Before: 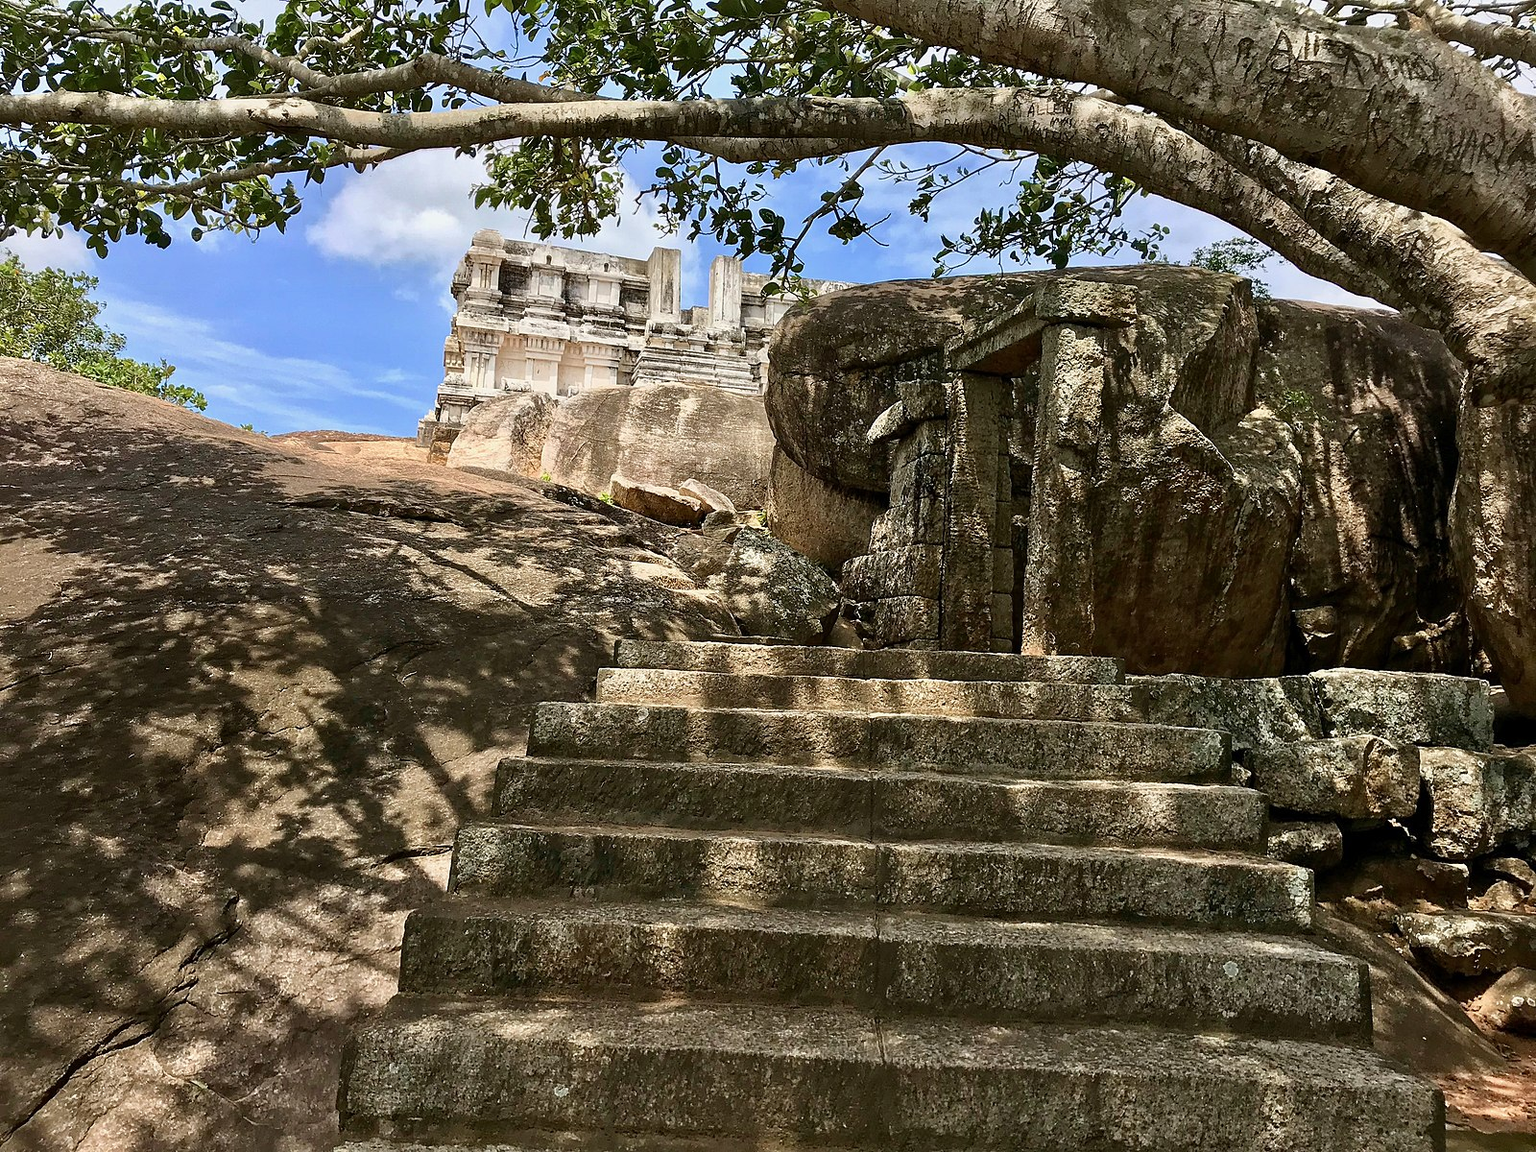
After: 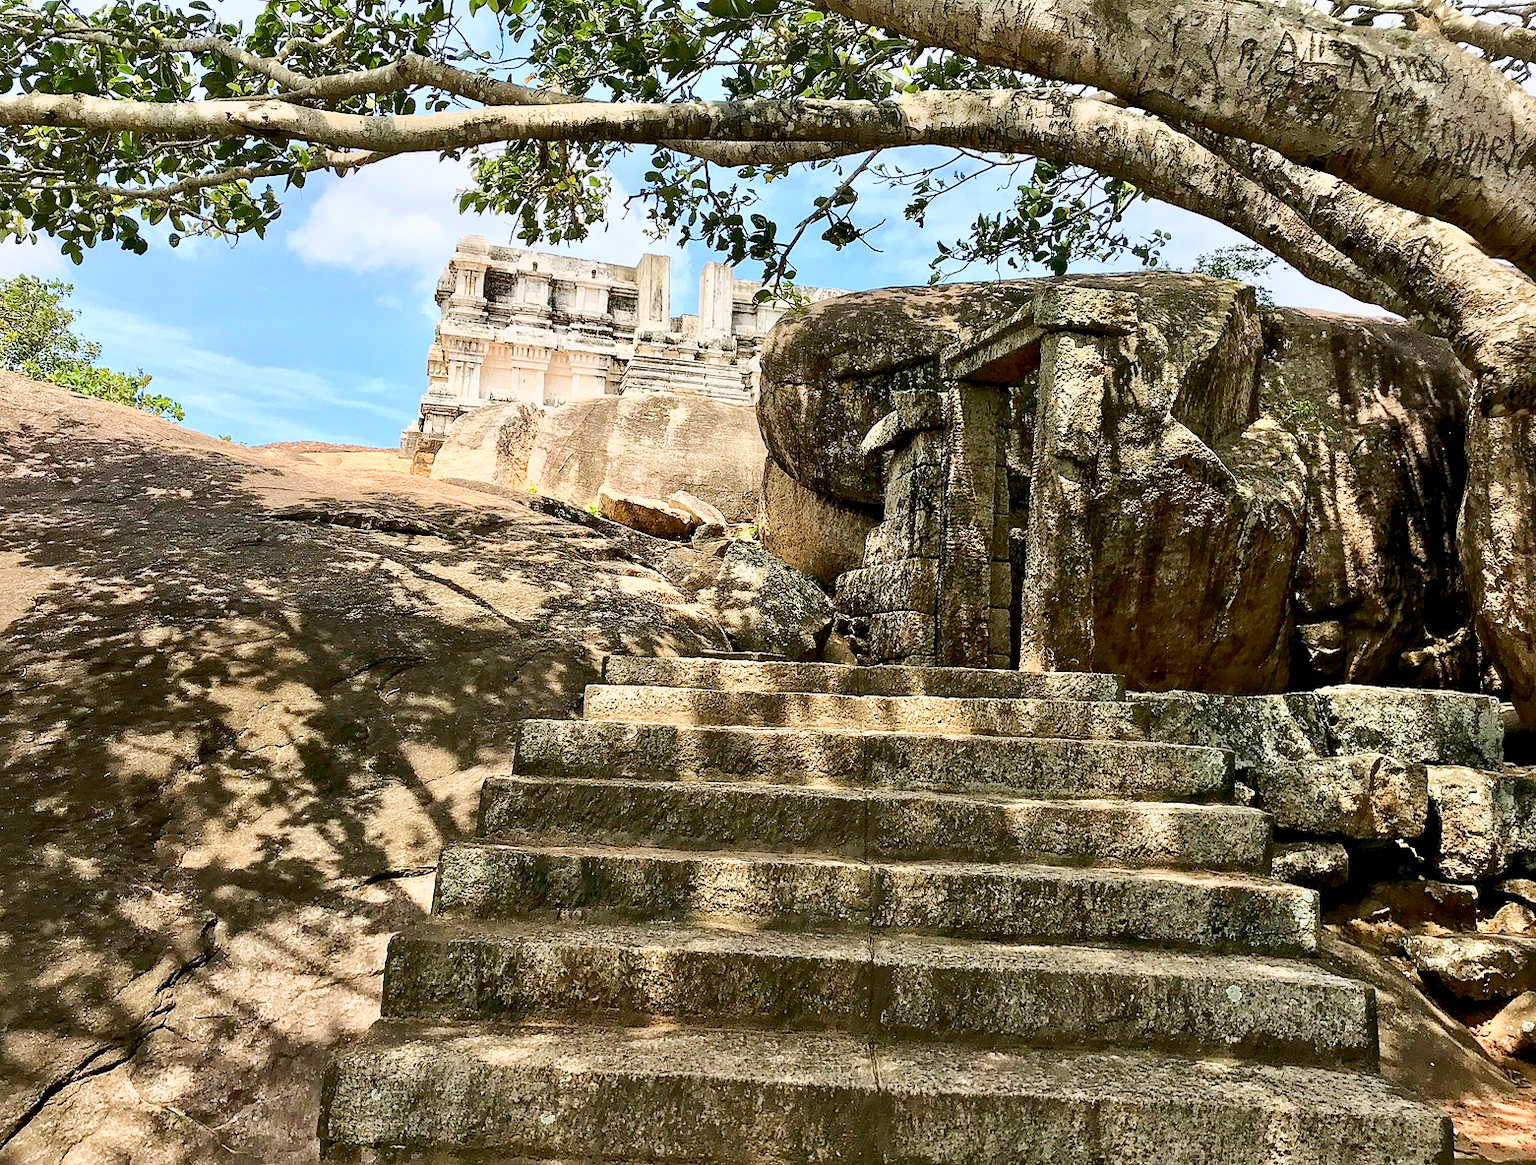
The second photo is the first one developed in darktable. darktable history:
crop and rotate: left 1.774%, right 0.633%, bottom 1.28%
base curve: curves: ch0 [(0, 0) (0.025, 0.046) (0.112, 0.277) (0.467, 0.74) (0.814, 0.929) (1, 0.942)]
